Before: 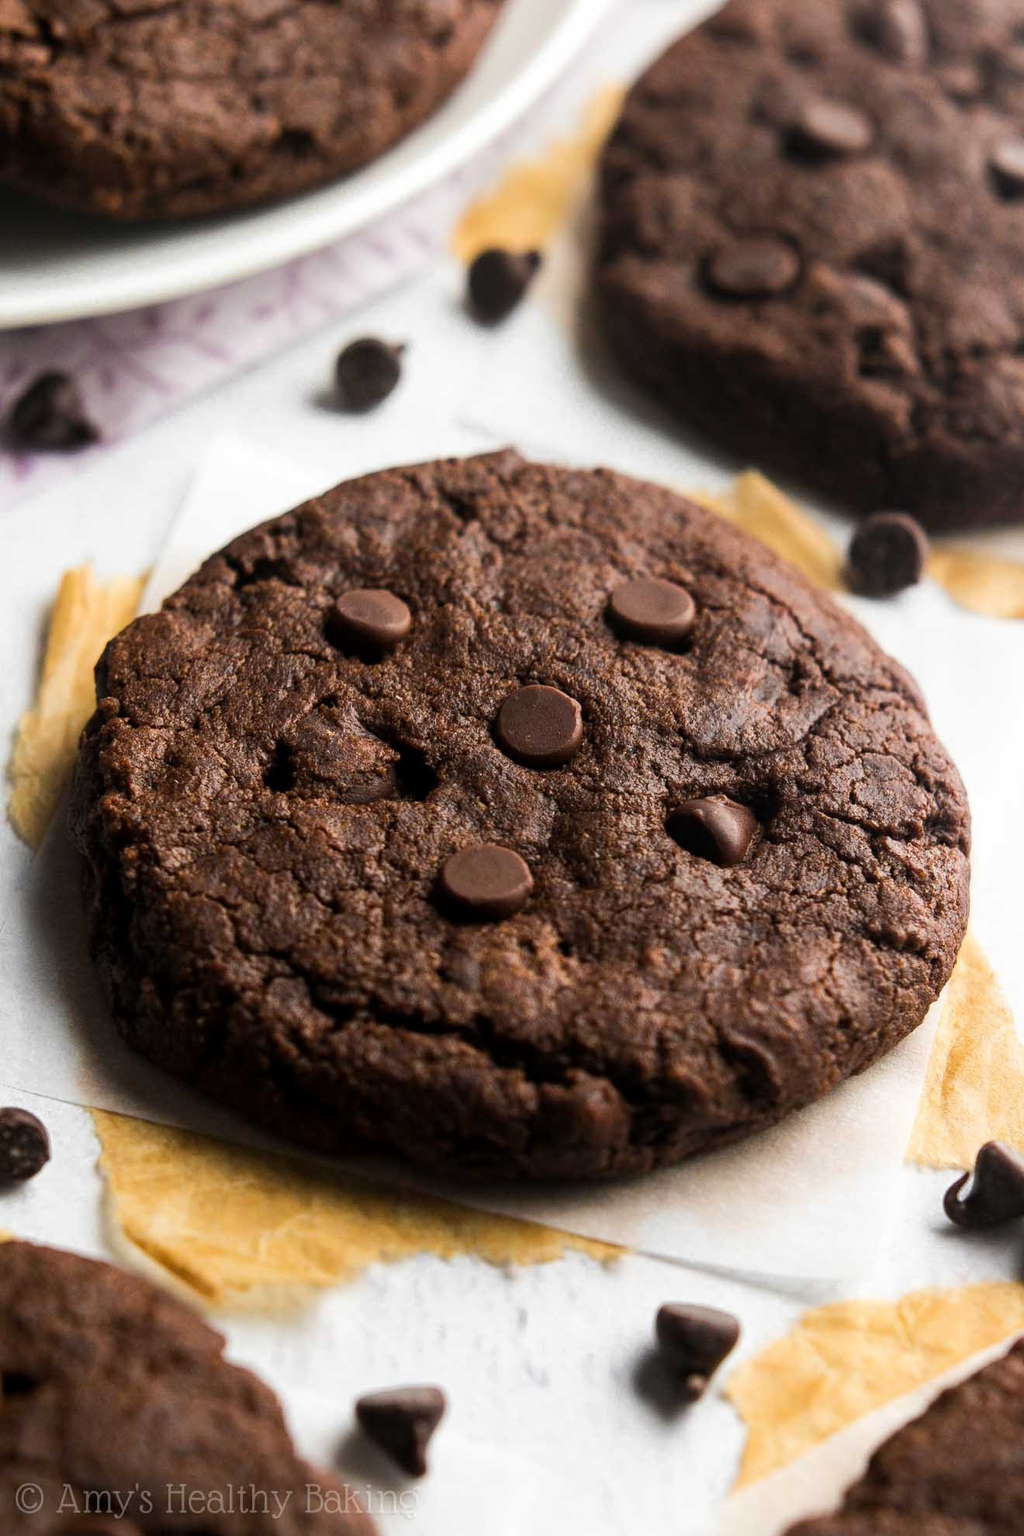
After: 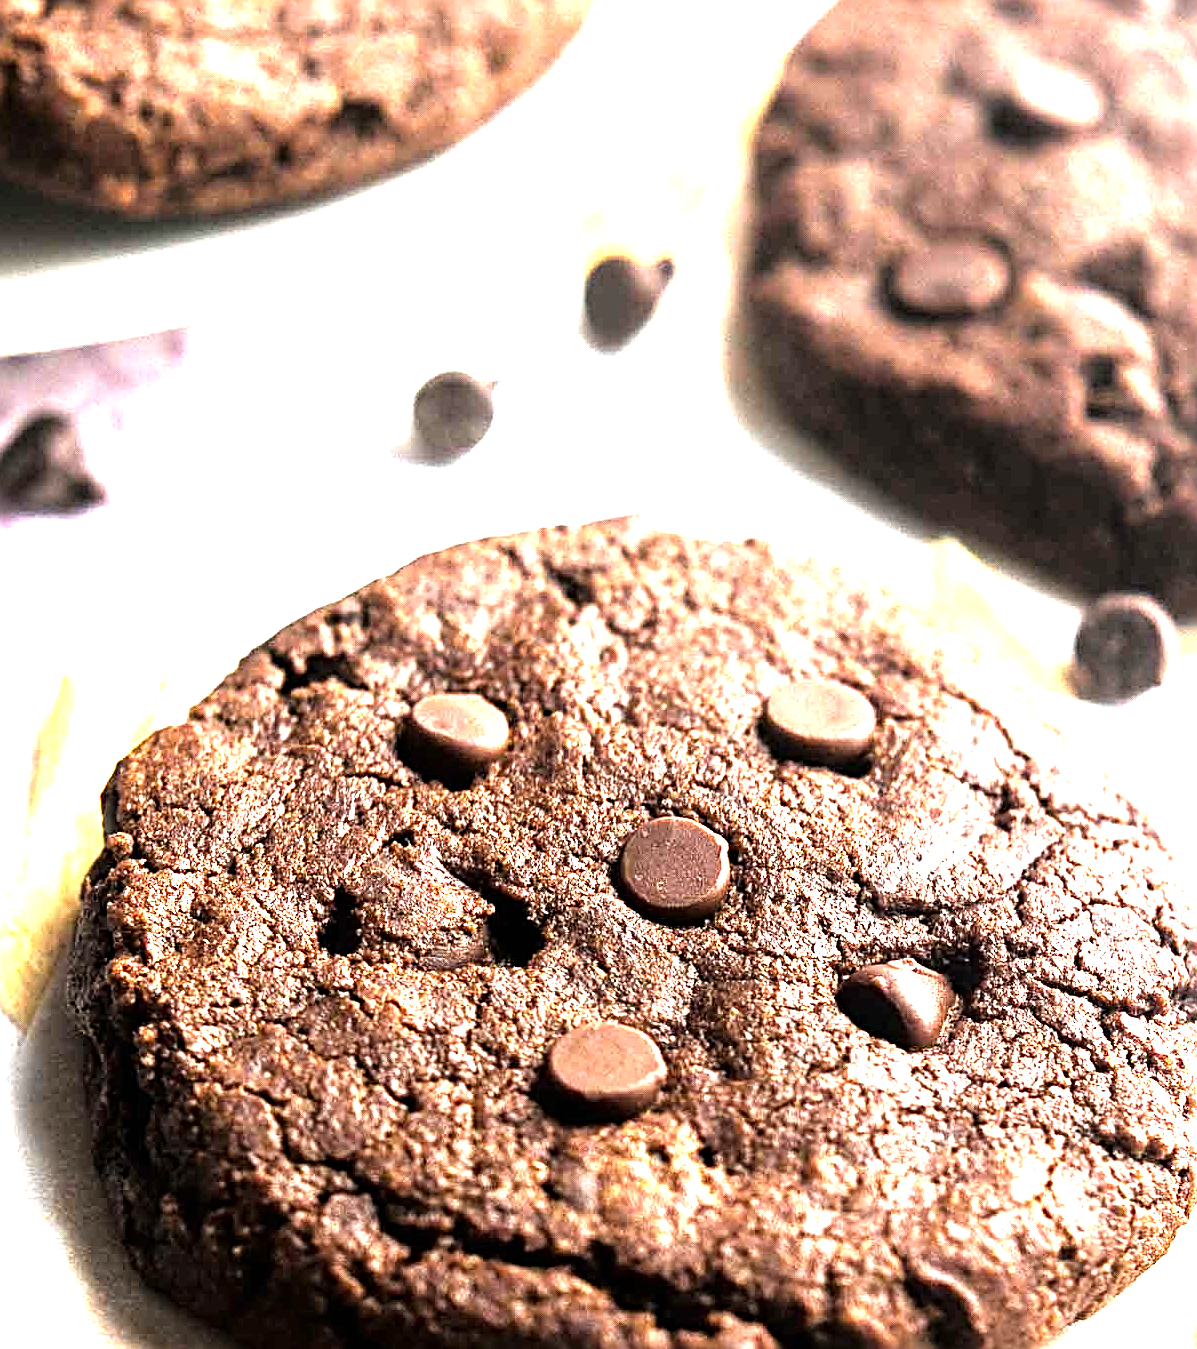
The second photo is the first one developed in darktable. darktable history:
tone equalizer: -8 EV -1.06 EV, -7 EV -1.05 EV, -6 EV -0.905 EV, -5 EV -0.553 EV, -3 EV 0.601 EV, -2 EV 0.859 EV, -1 EV 1 EV, +0 EV 1.06 EV
crop: left 1.593%, top 3.361%, right 7.673%, bottom 28.491%
exposure: black level correction 0, exposure 1.759 EV, compensate highlight preservation false
sharpen: radius 3.067, amount 0.773
